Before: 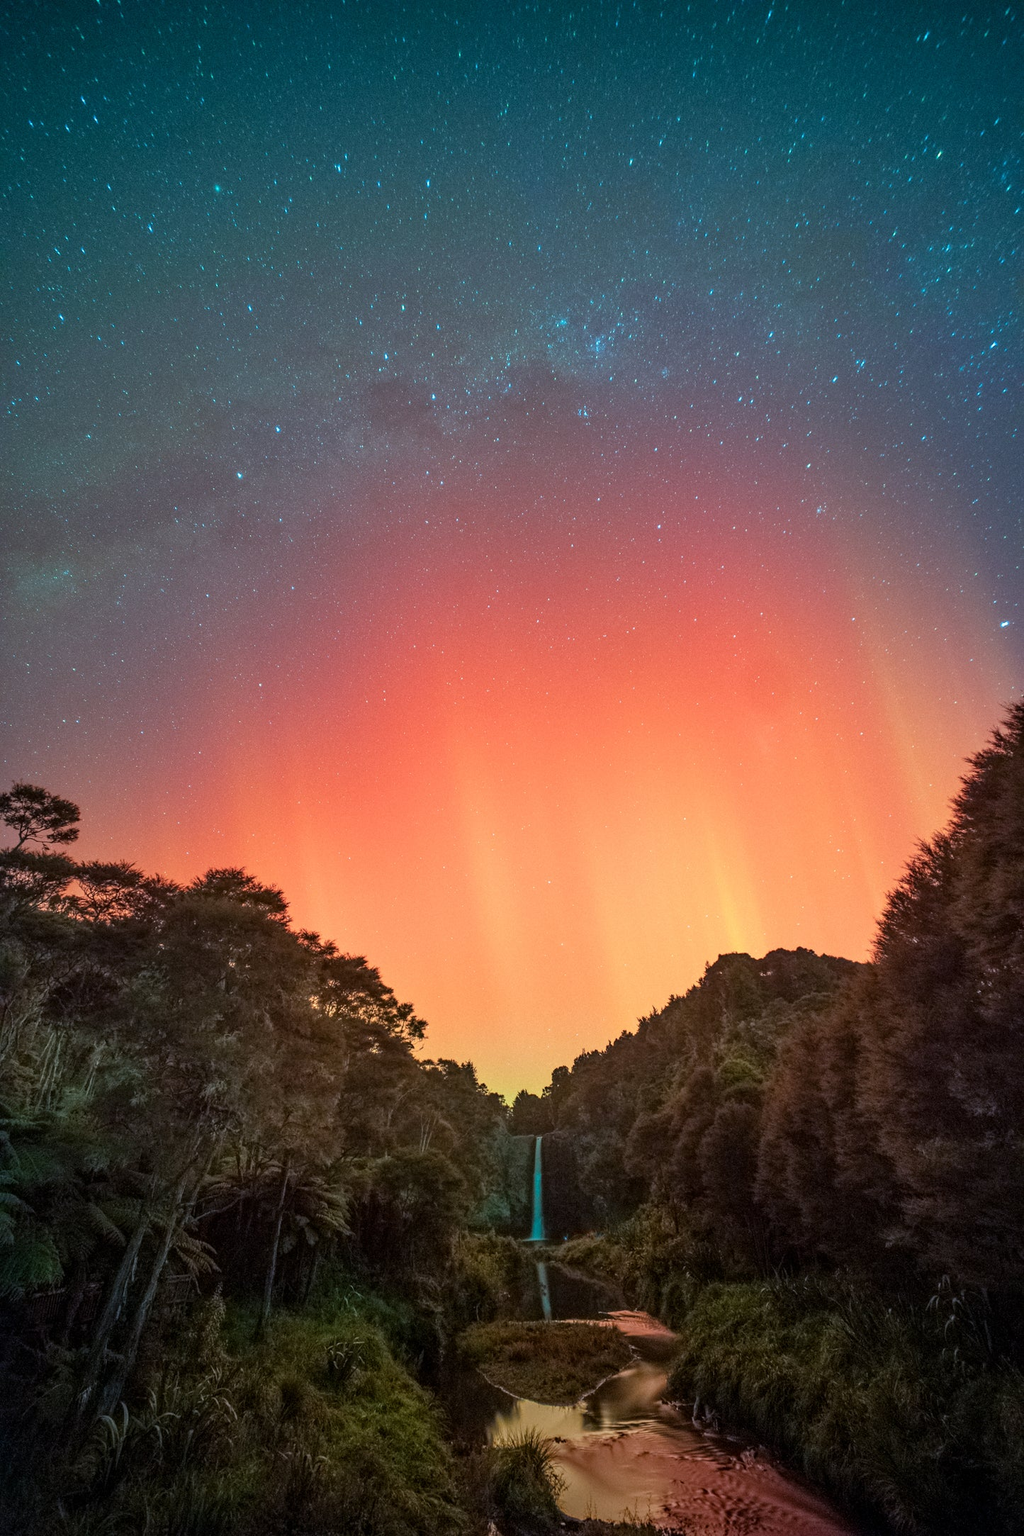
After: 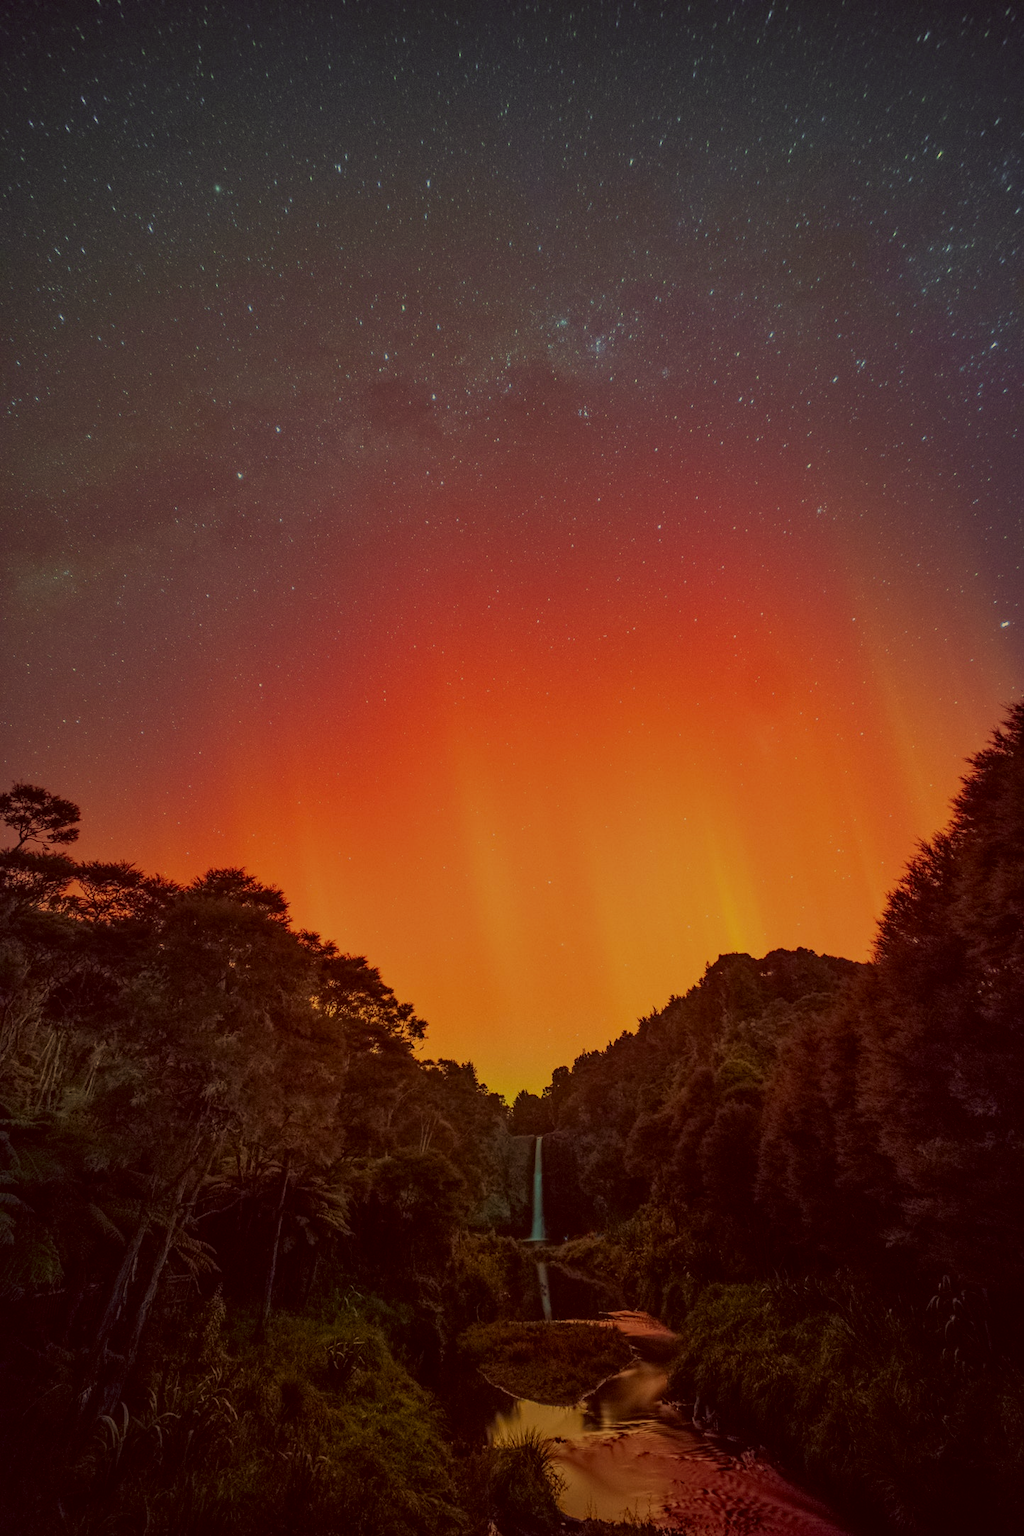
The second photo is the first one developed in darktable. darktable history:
exposure: exposure -1 EV, compensate highlight preservation false
color correction: highlights a* 10.12, highlights b* 39.04, shadows a* 14.62, shadows b* 3.37
